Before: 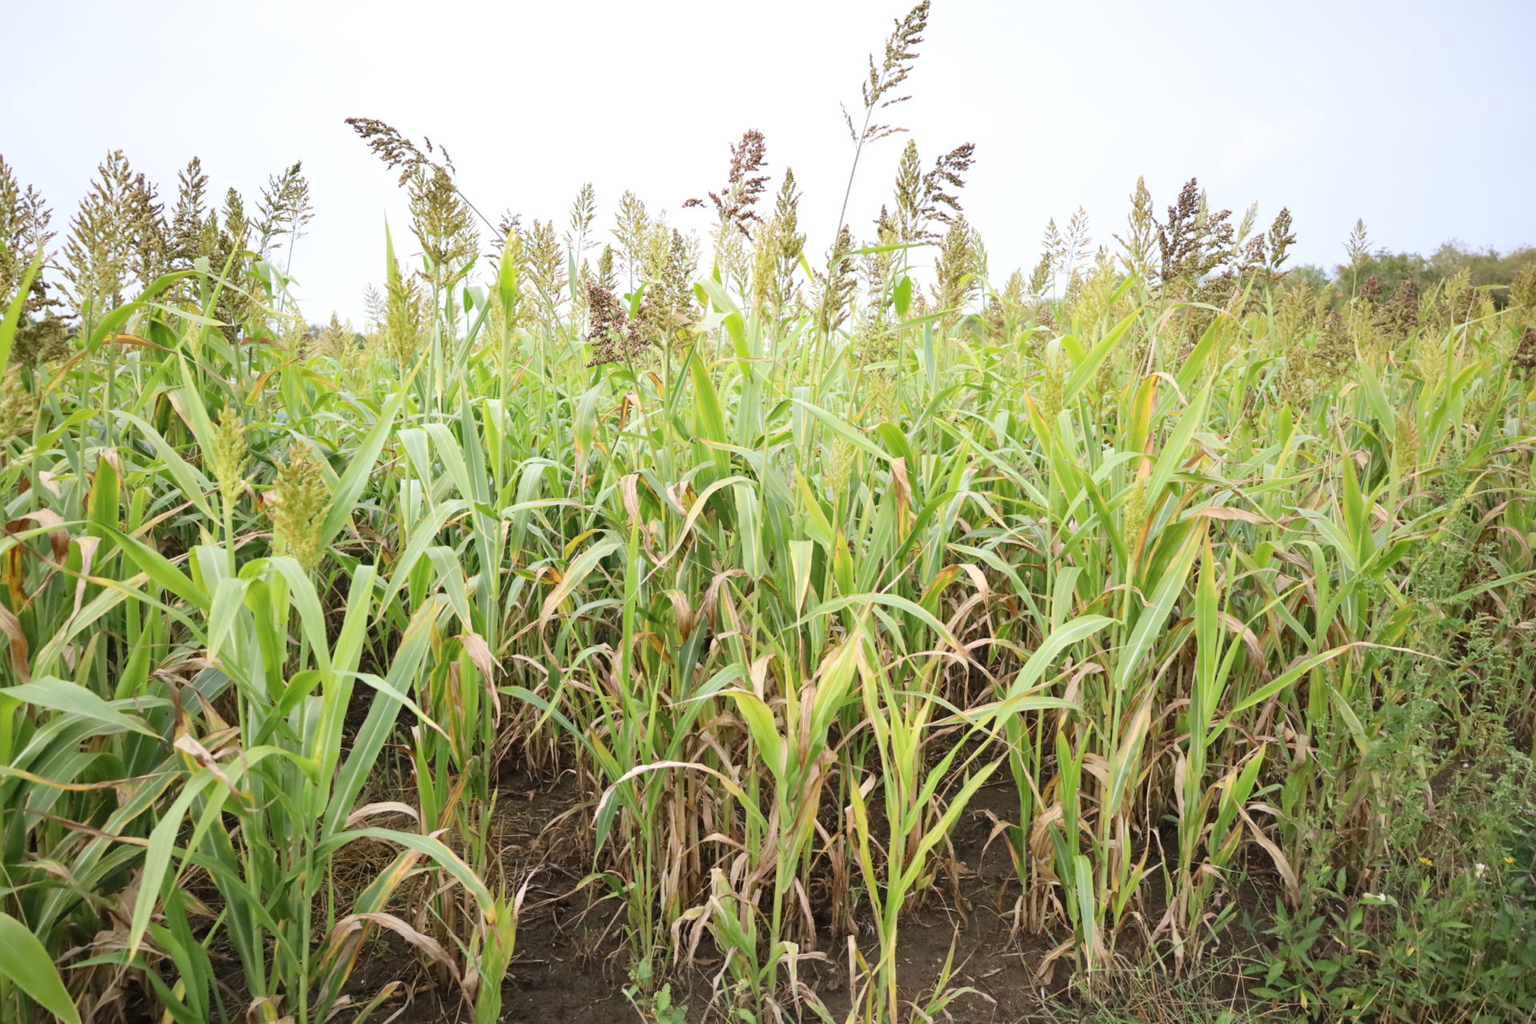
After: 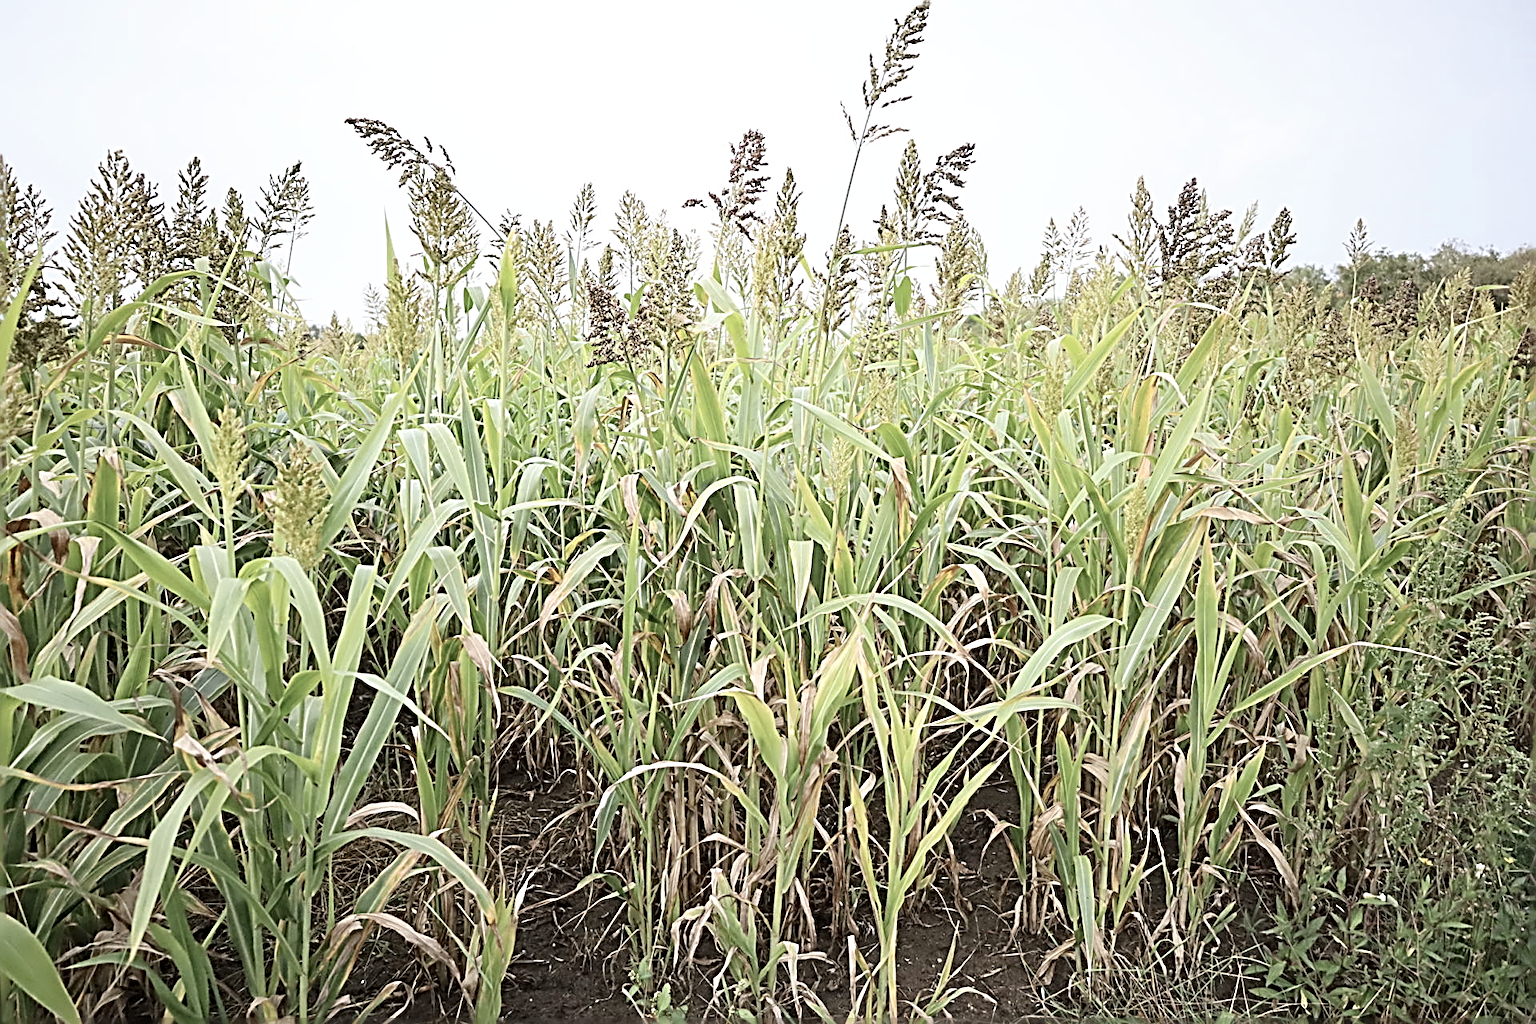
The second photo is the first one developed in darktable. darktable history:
tone equalizer: on, module defaults
sharpen: radius 3.196, amount 1.716
contrast brightness saturation: contrast 0.099, saturation -0.365
